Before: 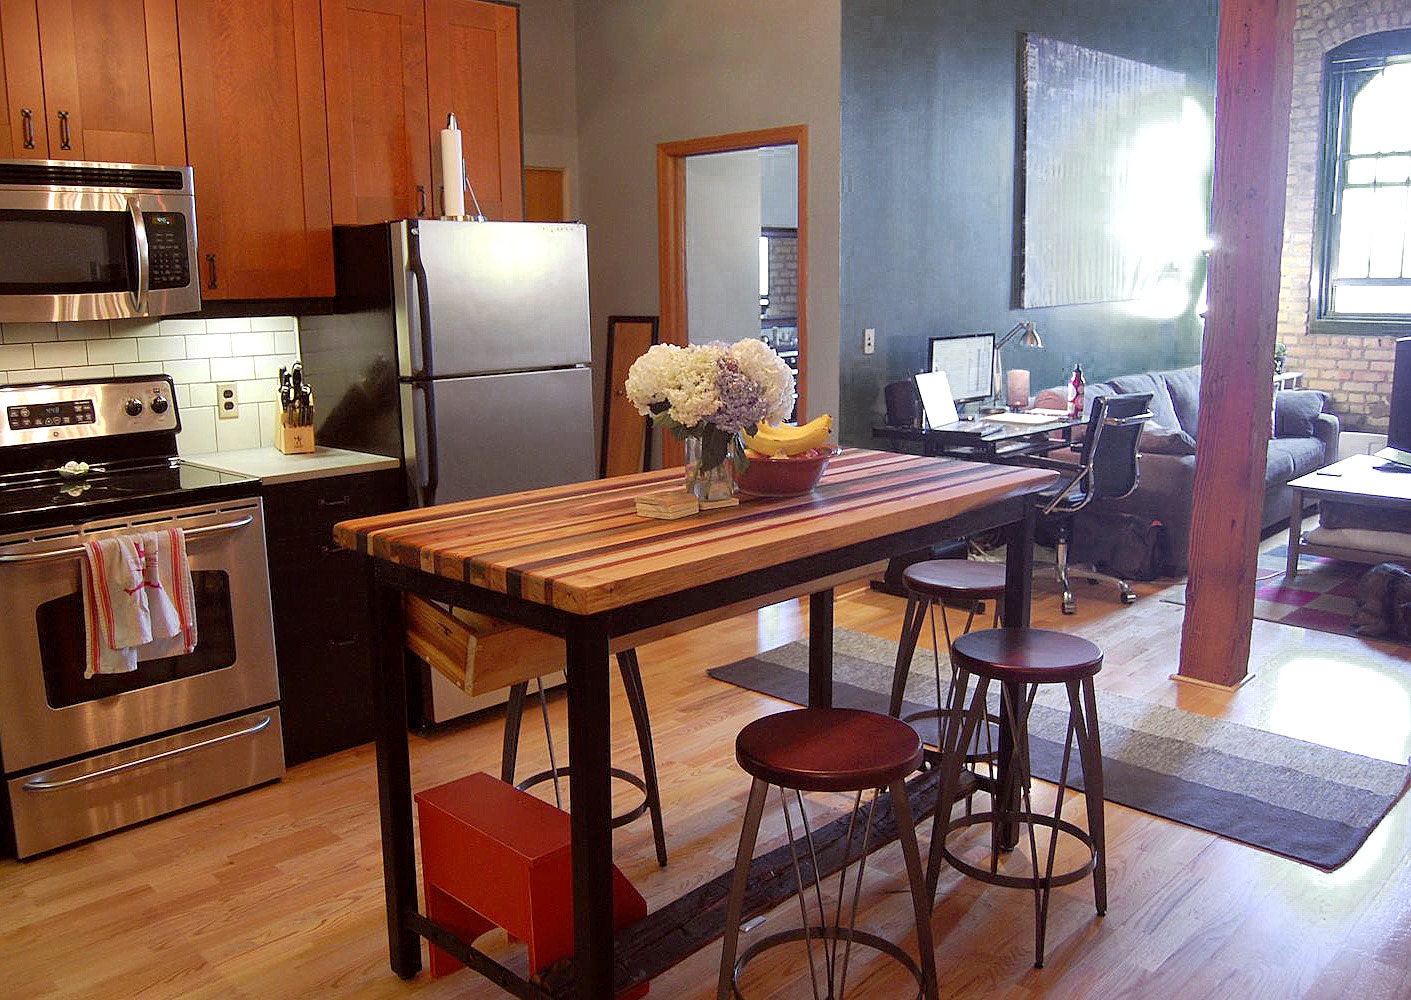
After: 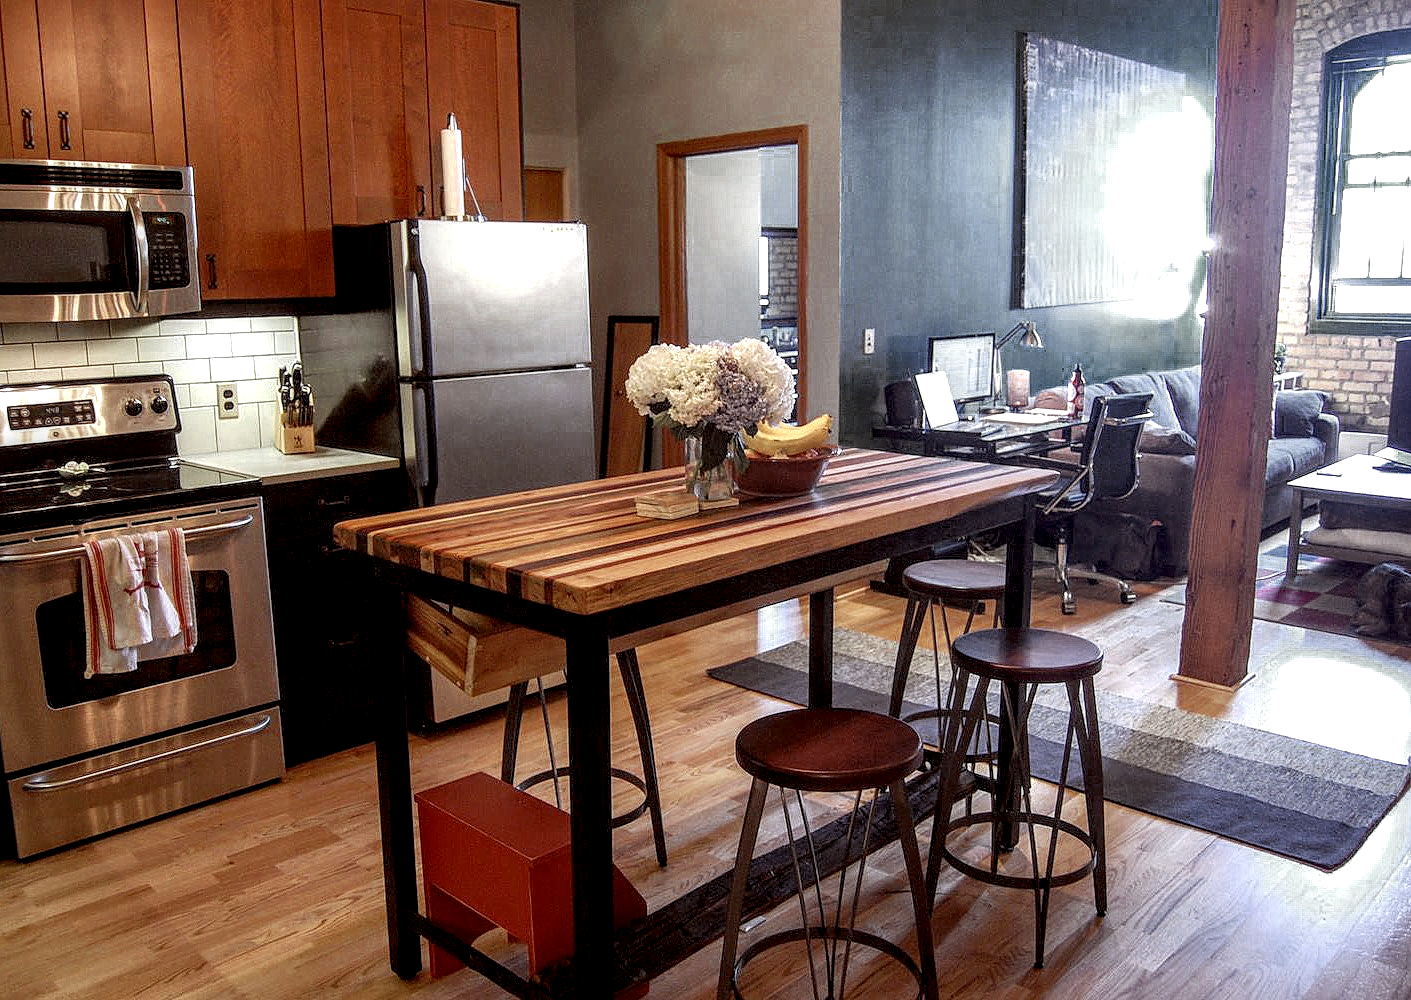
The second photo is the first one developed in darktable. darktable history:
color zones: curves: ch0 [(0, 0.5) (0.125, 0.4) (0.25, 0.5) (0.375, 0.4) (0.5, 0.4) (0.625, 0.35) (0.75, 0.35) (0.875, 0.5)]; ch1 [(0, 0.35) (0.125, 0.45) (0.25, 0.35) (0.375, 0.35) (0.5, 0.35) (0.625, 0.35) (0.75, 0.45) (0.875, 0.35)]; ch2 [(0, 0.6) (0.125, 0.5) (0.25, 0.5) (0.375, 0.6) (0.5, 0.6) (0.625, 0.5) (0.75, 0.5) (0.875, 0.5)]
local contrast: highlights 17%, detail 187%
